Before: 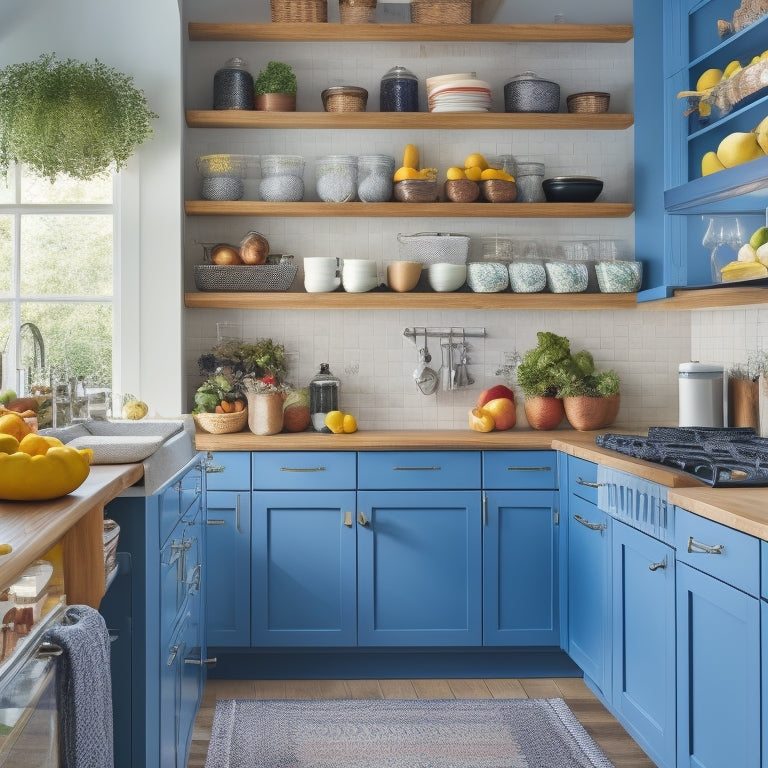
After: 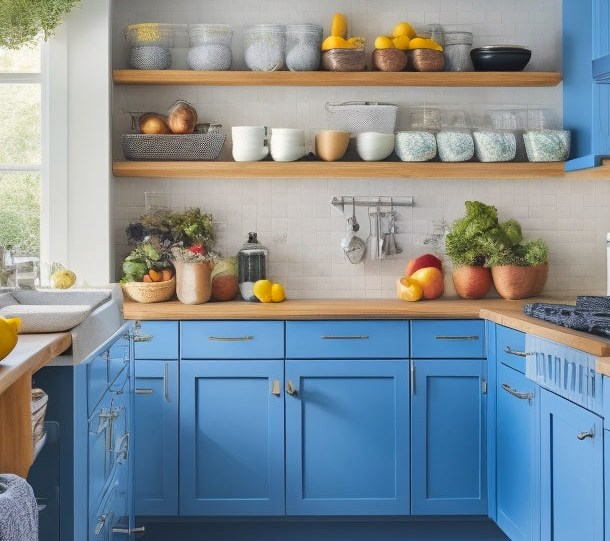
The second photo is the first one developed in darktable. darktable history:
color balance rgb: shadows lift › luminance -19.582%, highlights gain › chroma 0.187%, highlights gain › hue 332.83°, linear chroma grading › shadows -8.043%, linear chroma grading › global chroma 9.675%, perceptual saturation grading › global saturation 0.138%, perceptual brilliance grading › mid-tones 10.792%, perceptual brilliance grading › shadows 15.312%
crop: left 9.412%, top 17.147%, right 11.101%, bottom 12.376%
